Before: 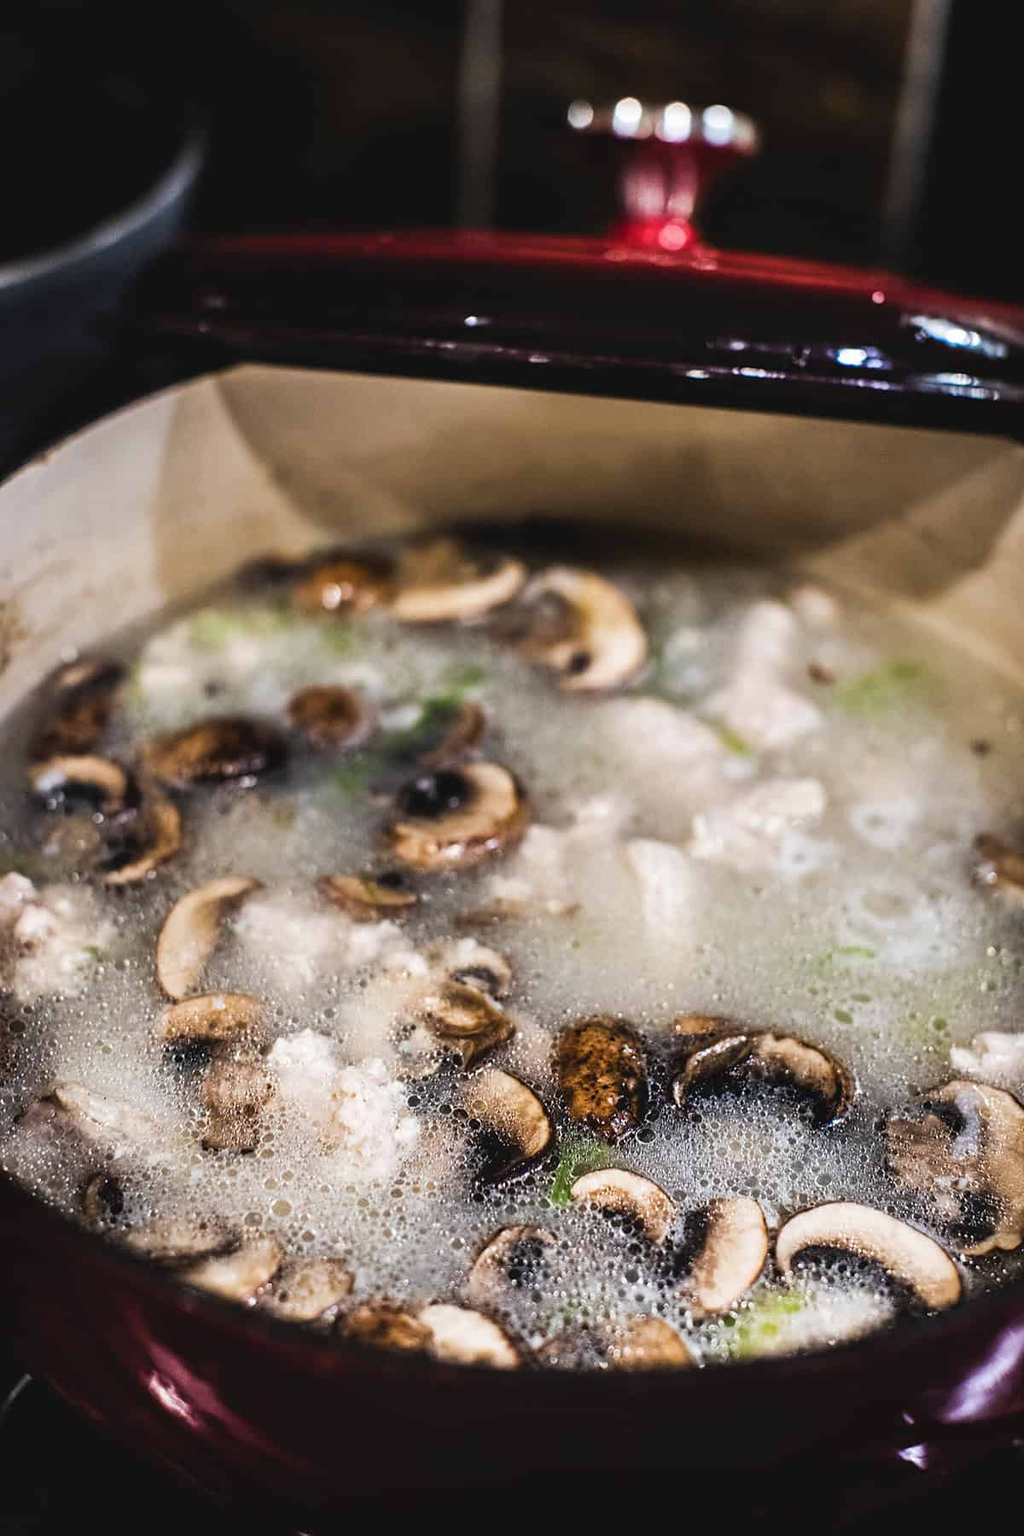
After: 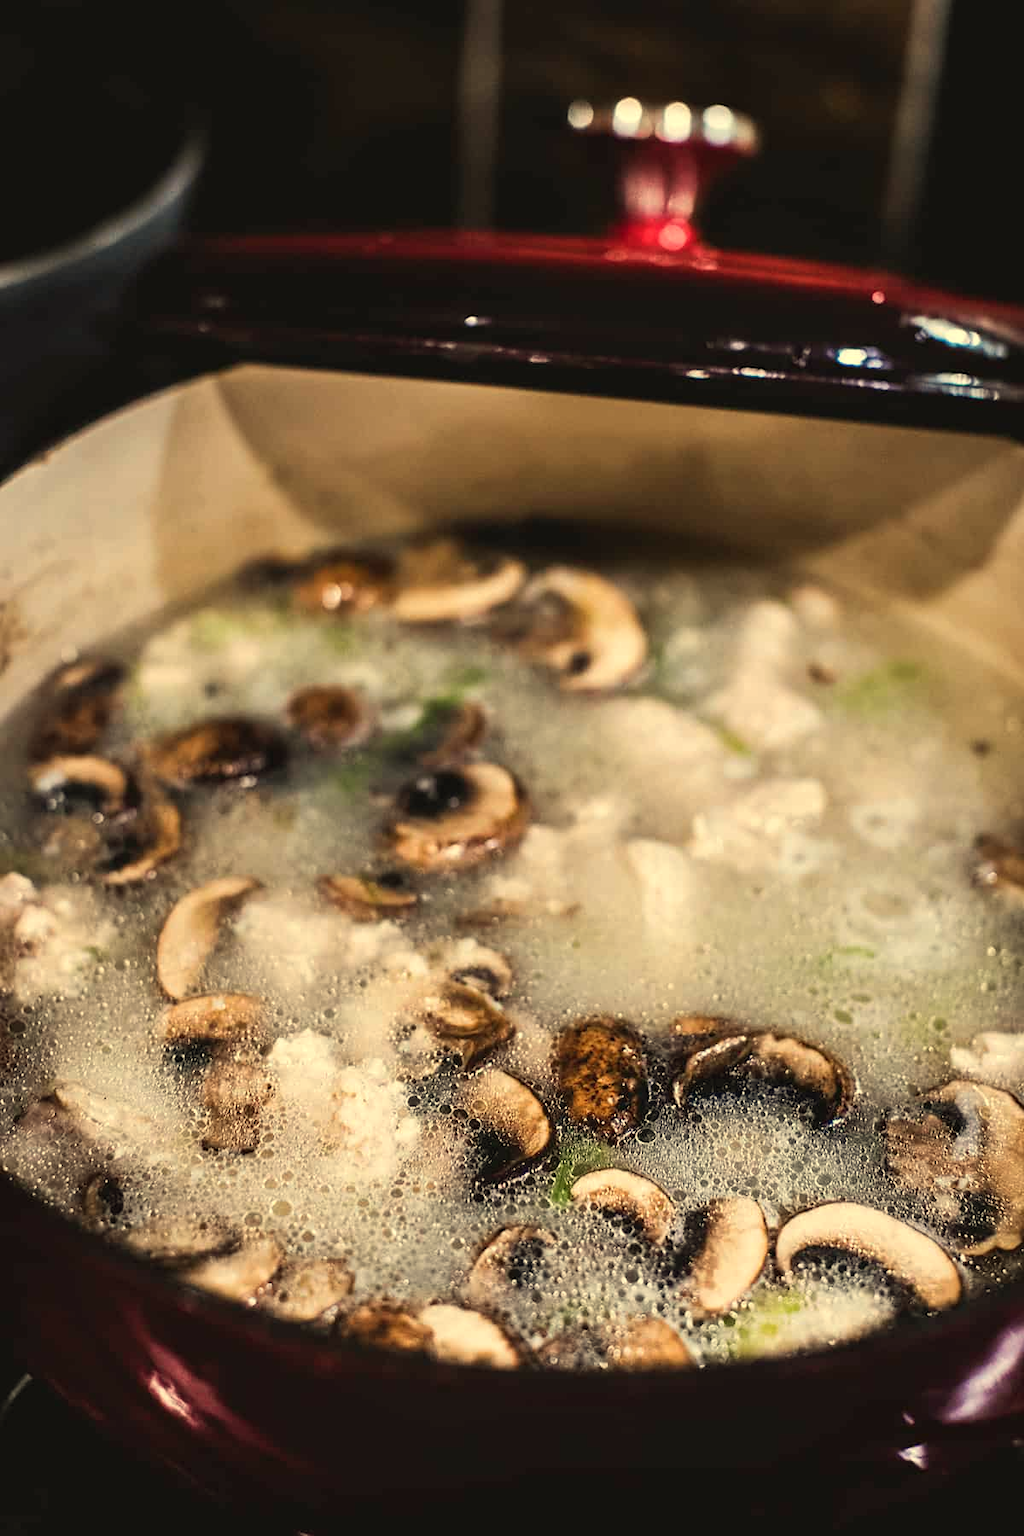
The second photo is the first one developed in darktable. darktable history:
base curve: preserve colors none
white balance: red 1.08, blue 0.791
